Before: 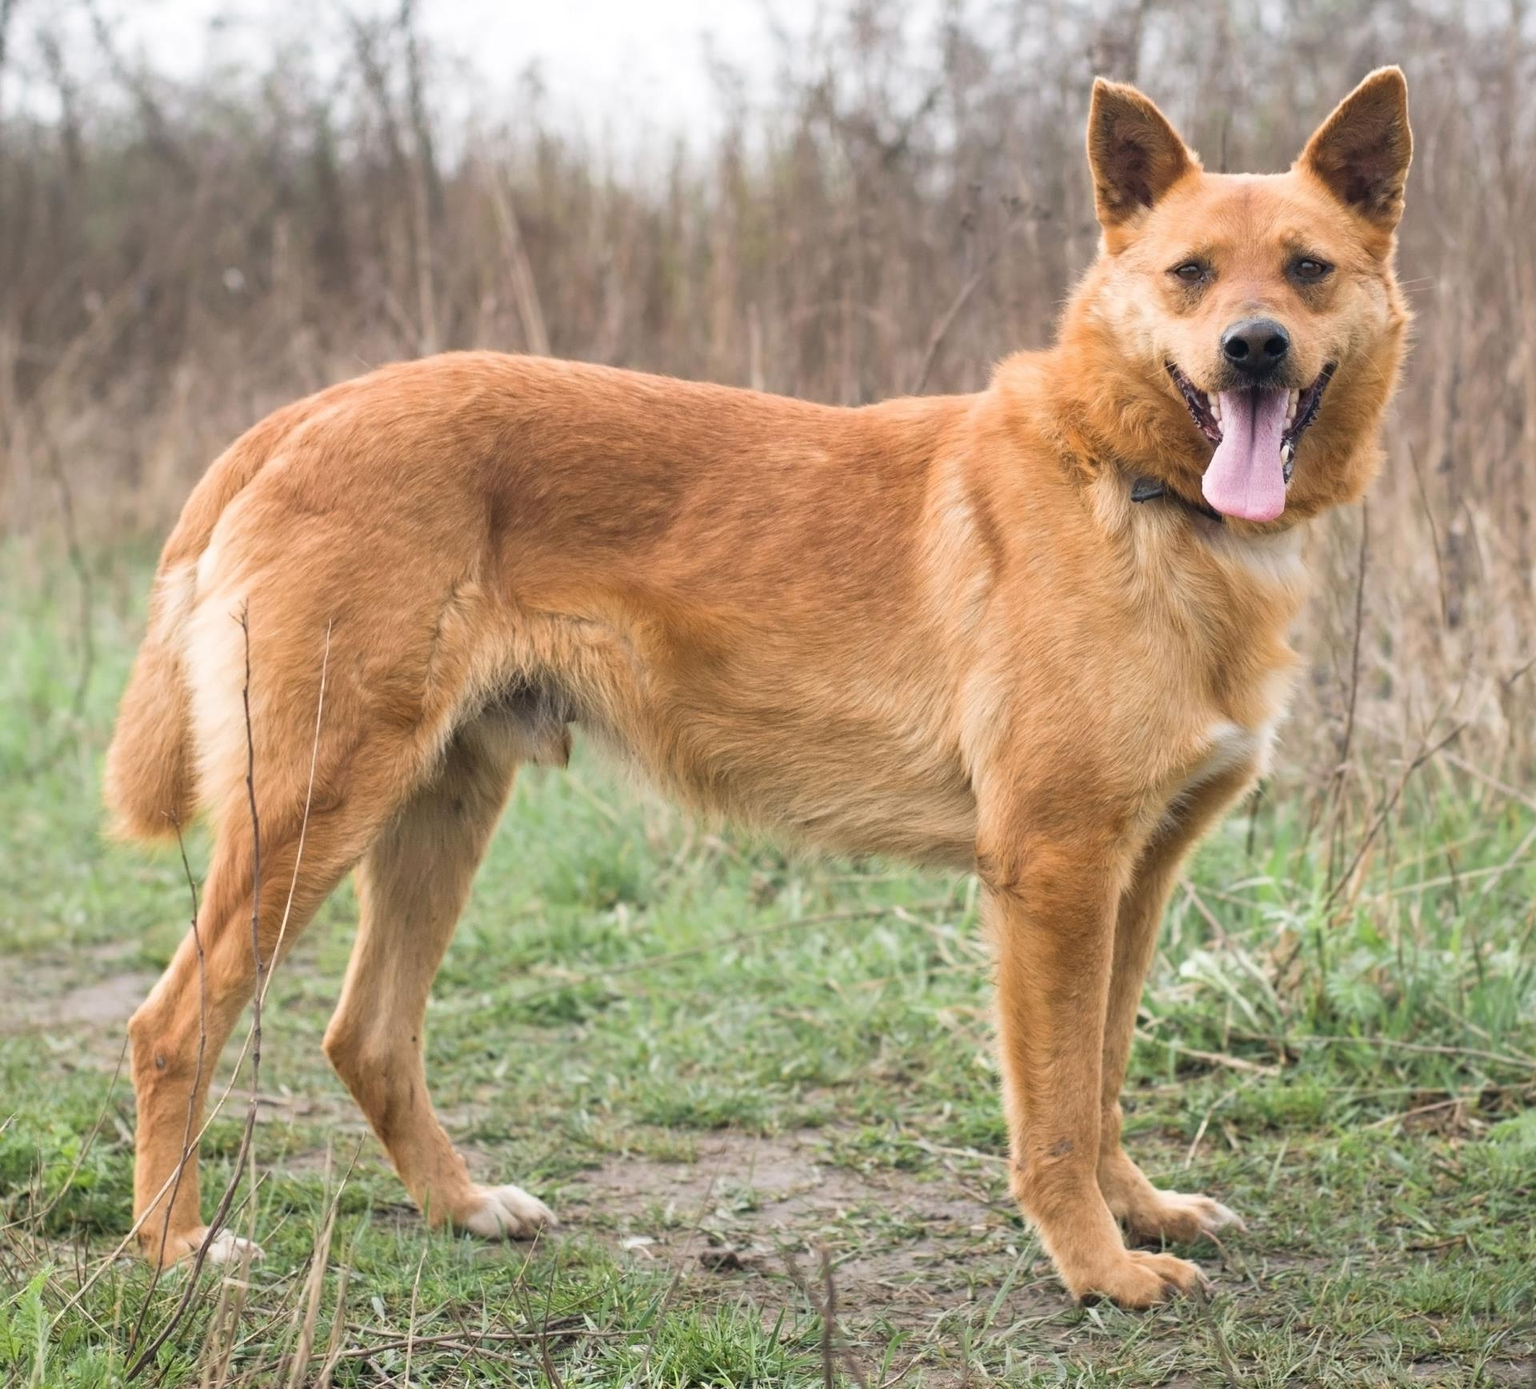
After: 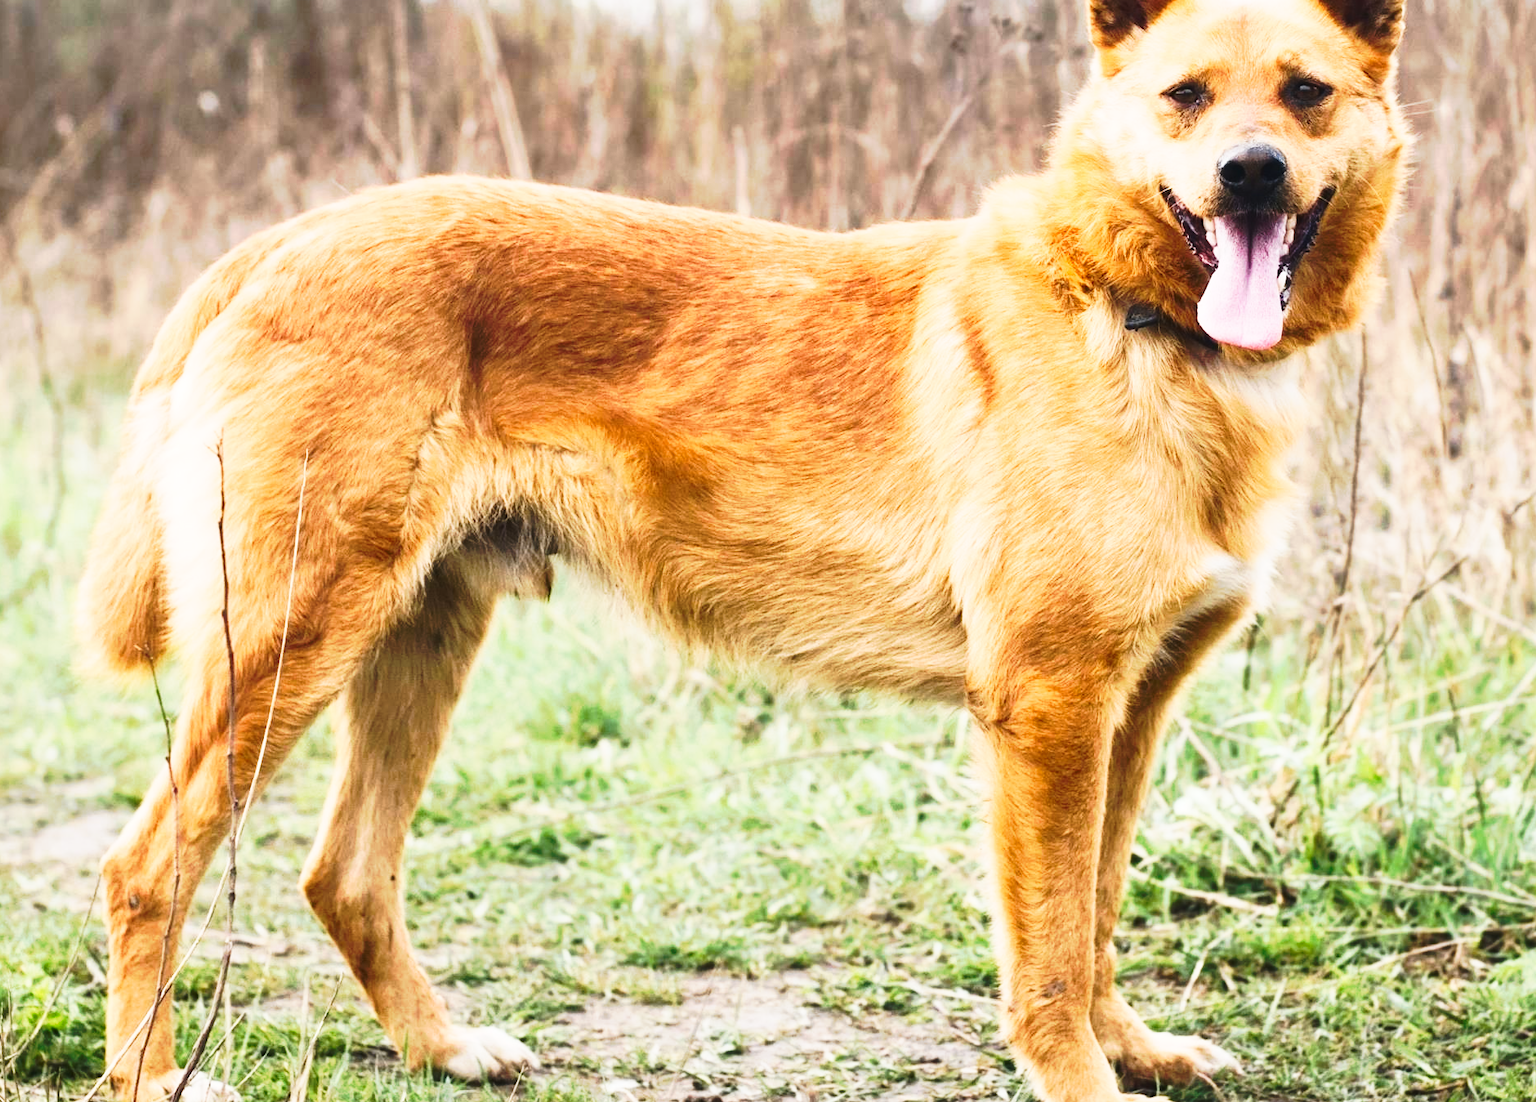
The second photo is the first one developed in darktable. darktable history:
tone curve: curves: ch0 [(0, 0) (0.003, 0.003) (0.011, 0.013) (0.025, 0.029) (0.044, 0.052) (0.069, 0.081) (0.1, 0.116) (0.136, 0.158) (0.177, 0.207) (0.224, 0.268) (0.277, 0.373) (0.335, 0.465) (0.399, 0.565) (0.468, 0.674) (0.543, 0.79) (0.623, 0.853) (0.709, 0.918) (0.801, 0.956) (0.898, 0.977) (1, 1)], preserve colors none
levels: mode automatic, levels [0, 0.435, 0.917]
exposure: black level correction -0.013, exposure -0.186 EV, compensate exposure bias true, compensate highlight preservation false
crop and rotate: left 1.933%, top 12.939%, right 0.13%, bottom 9.304%
contrast brightness saturation: contrast 0.212, brightness -0.108, saturation 0.208
